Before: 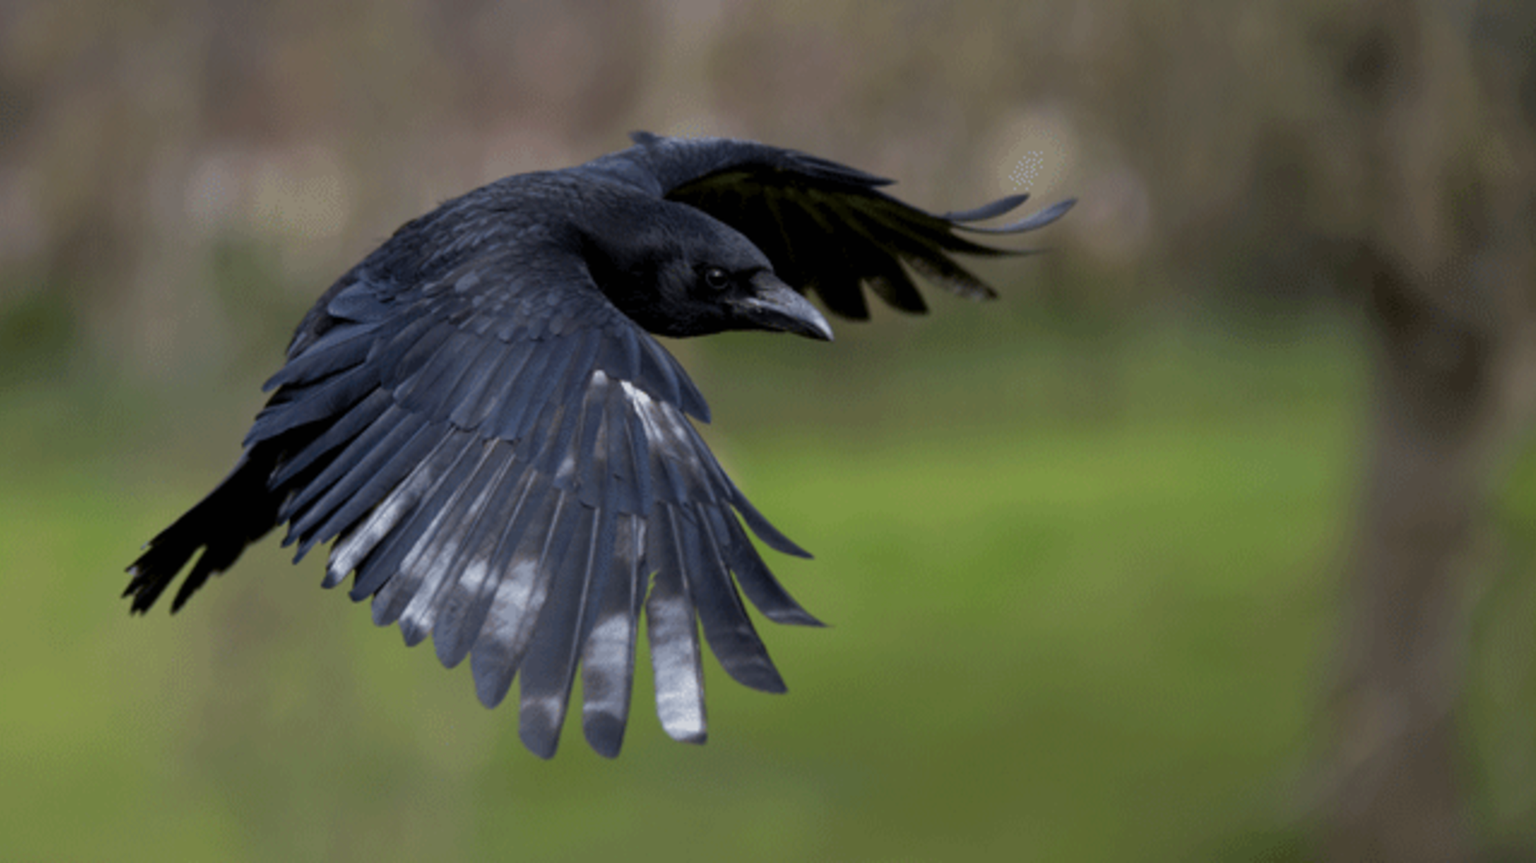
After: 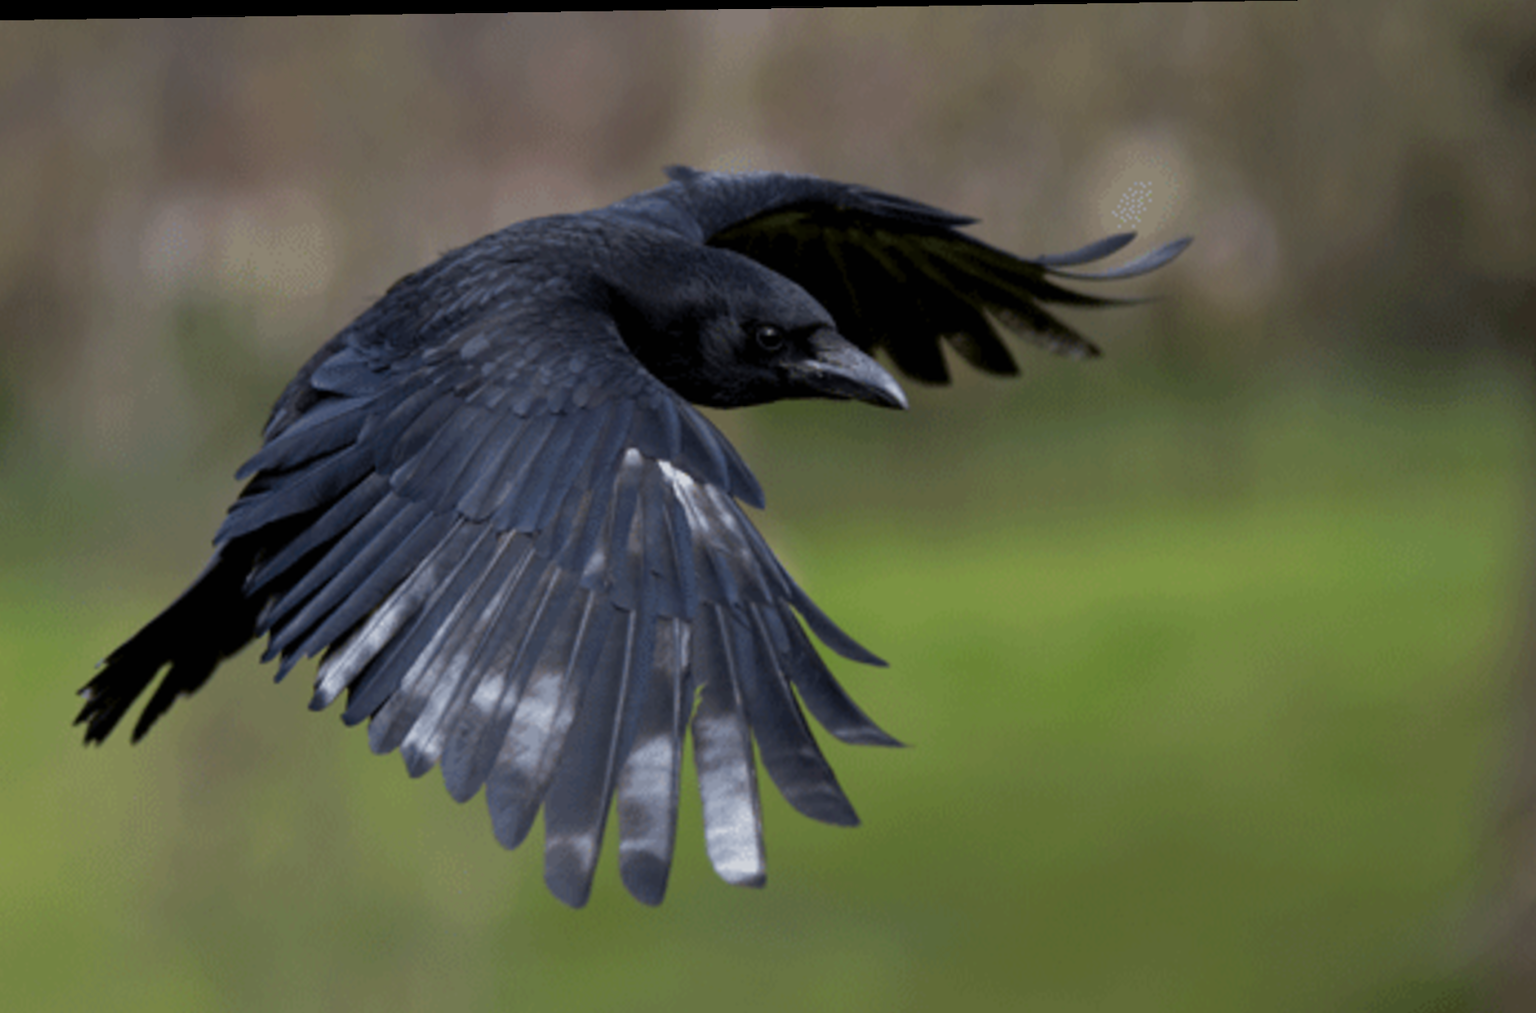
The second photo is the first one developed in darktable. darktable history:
crop and rotate: angle 0.888°, left 4.475%, top 0.563%, right 11.463%, bottom 2.527%
